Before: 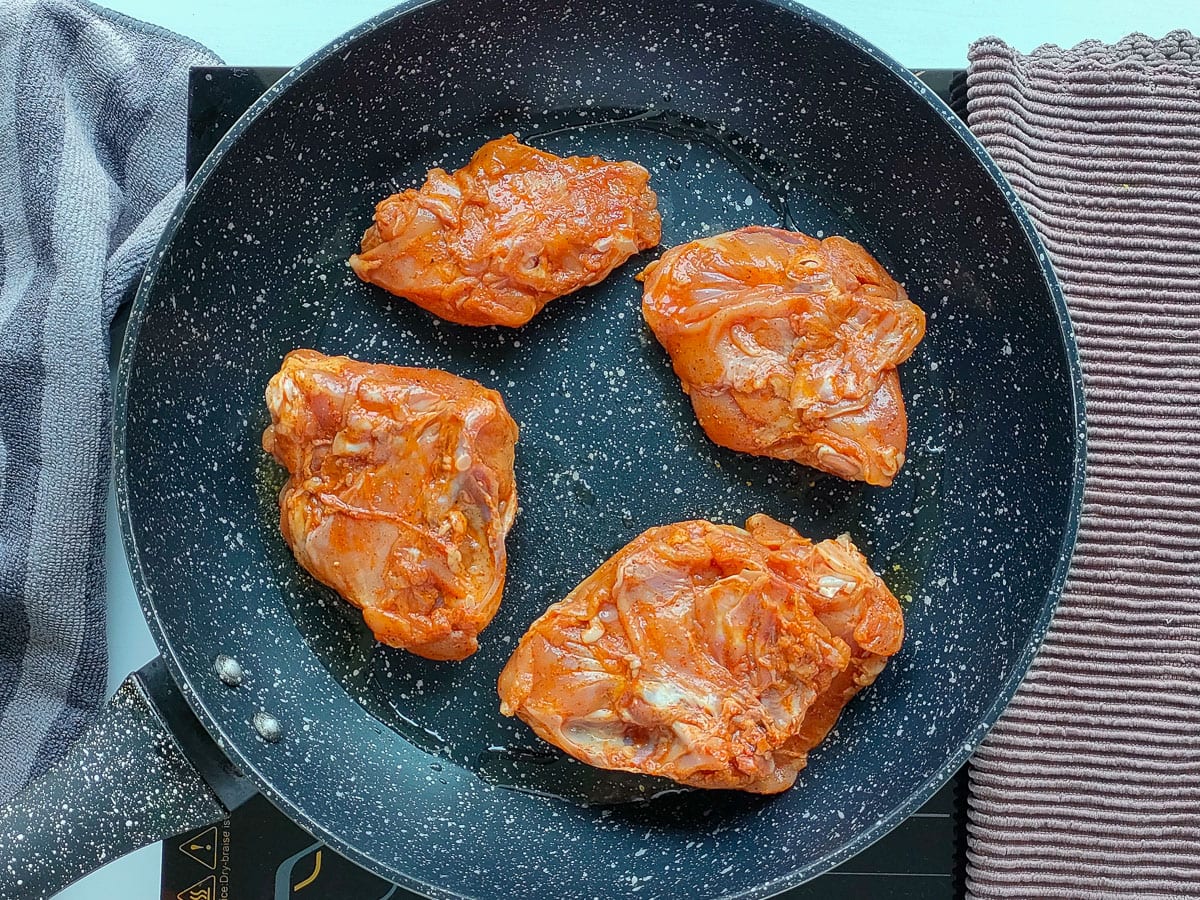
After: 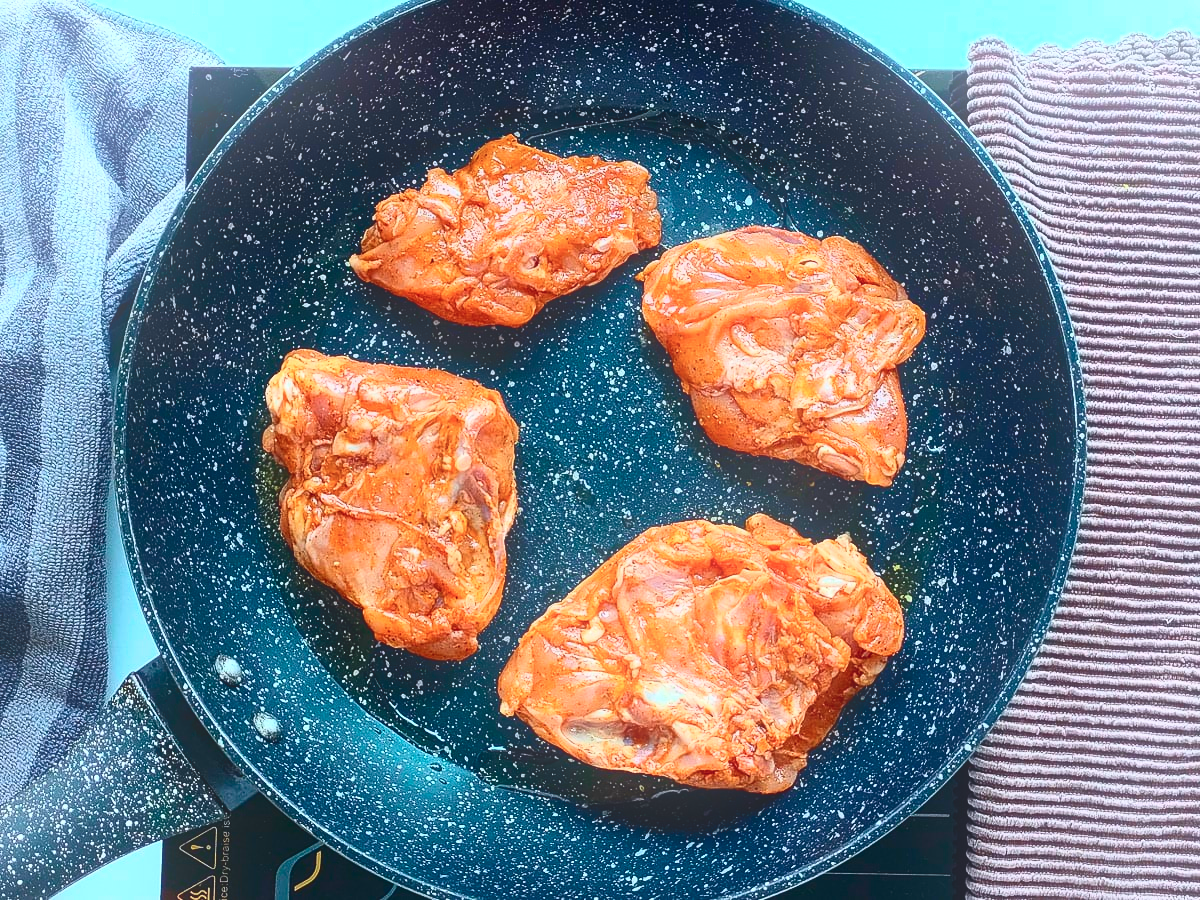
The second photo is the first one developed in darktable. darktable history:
bloom: on, module defaults
tone curve: curves: ch0 [(0, 0) (0.236, 0.124) (0.373, 0.304) (0.542, 0.593) (0.737, 0.873) (1, 1)]; ch1 [(0, 0) (0.399, 0.328) (0.488, 0.484) (0.598, 0.624) (1, 1)]; ch2 [(0, 0) (0.448, 0.405) (0.523, 0.511) (0.592, 0.59) (1, 1)], color space Lab, independent channels, preserve colors none
